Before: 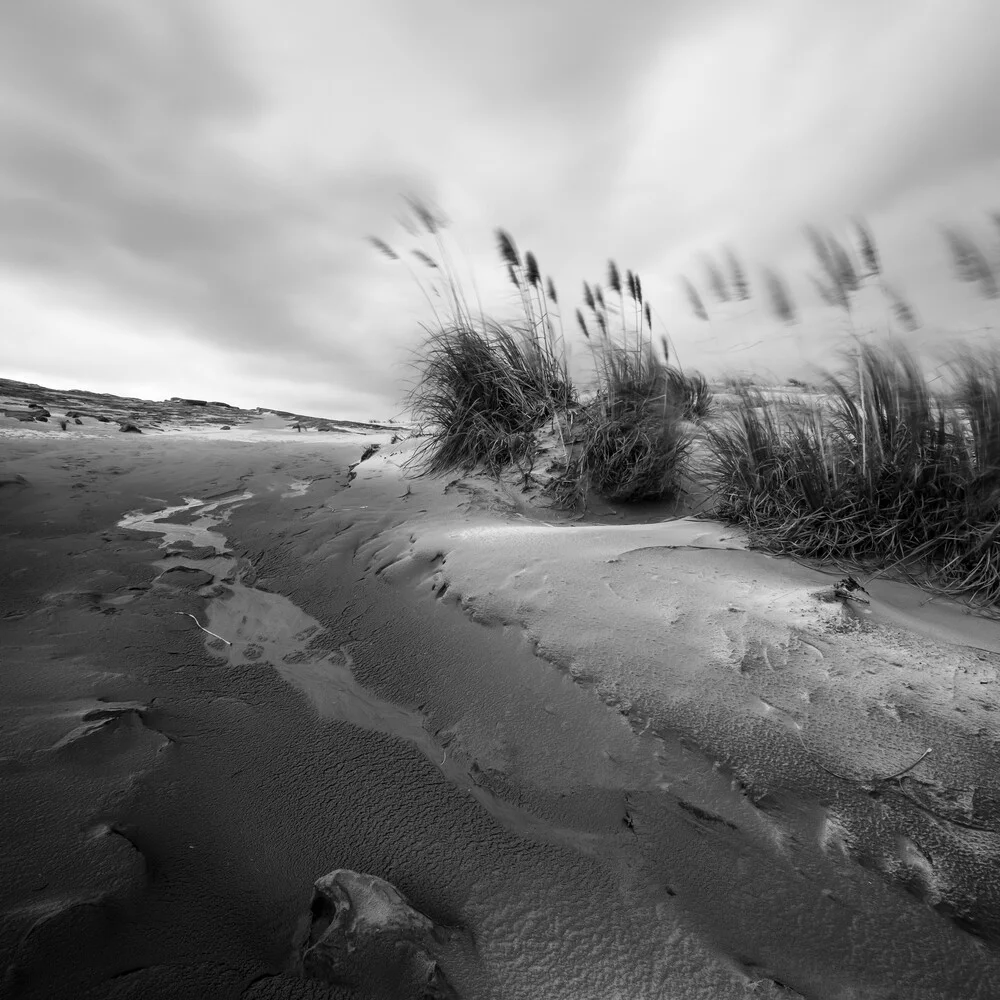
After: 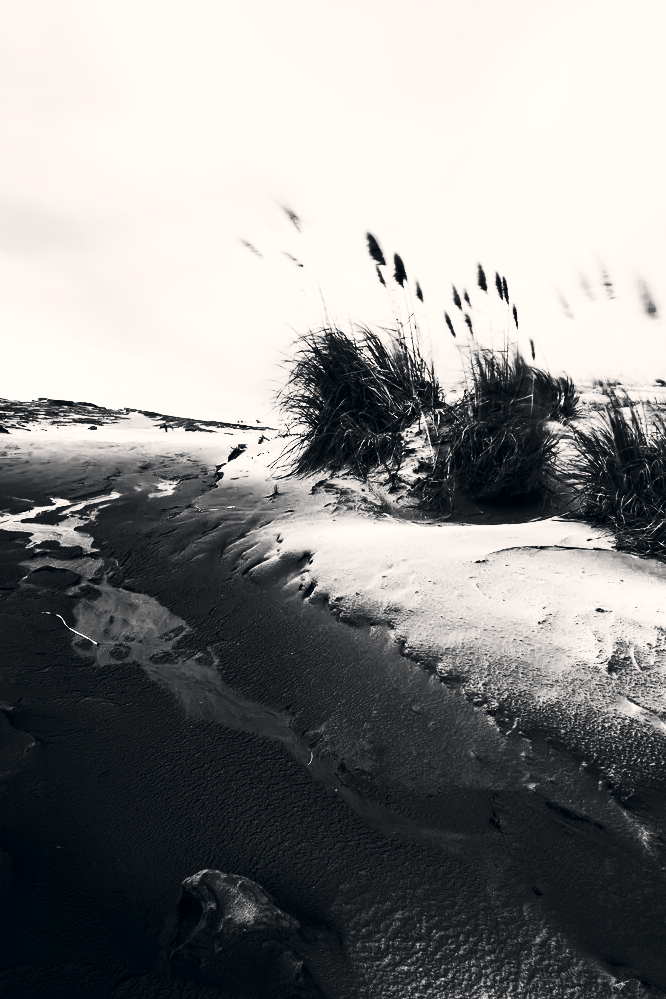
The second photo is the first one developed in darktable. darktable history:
crop and rotate: left 13.342%, right 19.991%
haze removal: compatibility mode true, adaptive false
color correction: highlights a* 2.75, highlights b* 5, shadows a* -2.04, shadows b* -4.84, saturation 0.8
contrast brightness saturation: contrast 0.93, brightness 0.2
